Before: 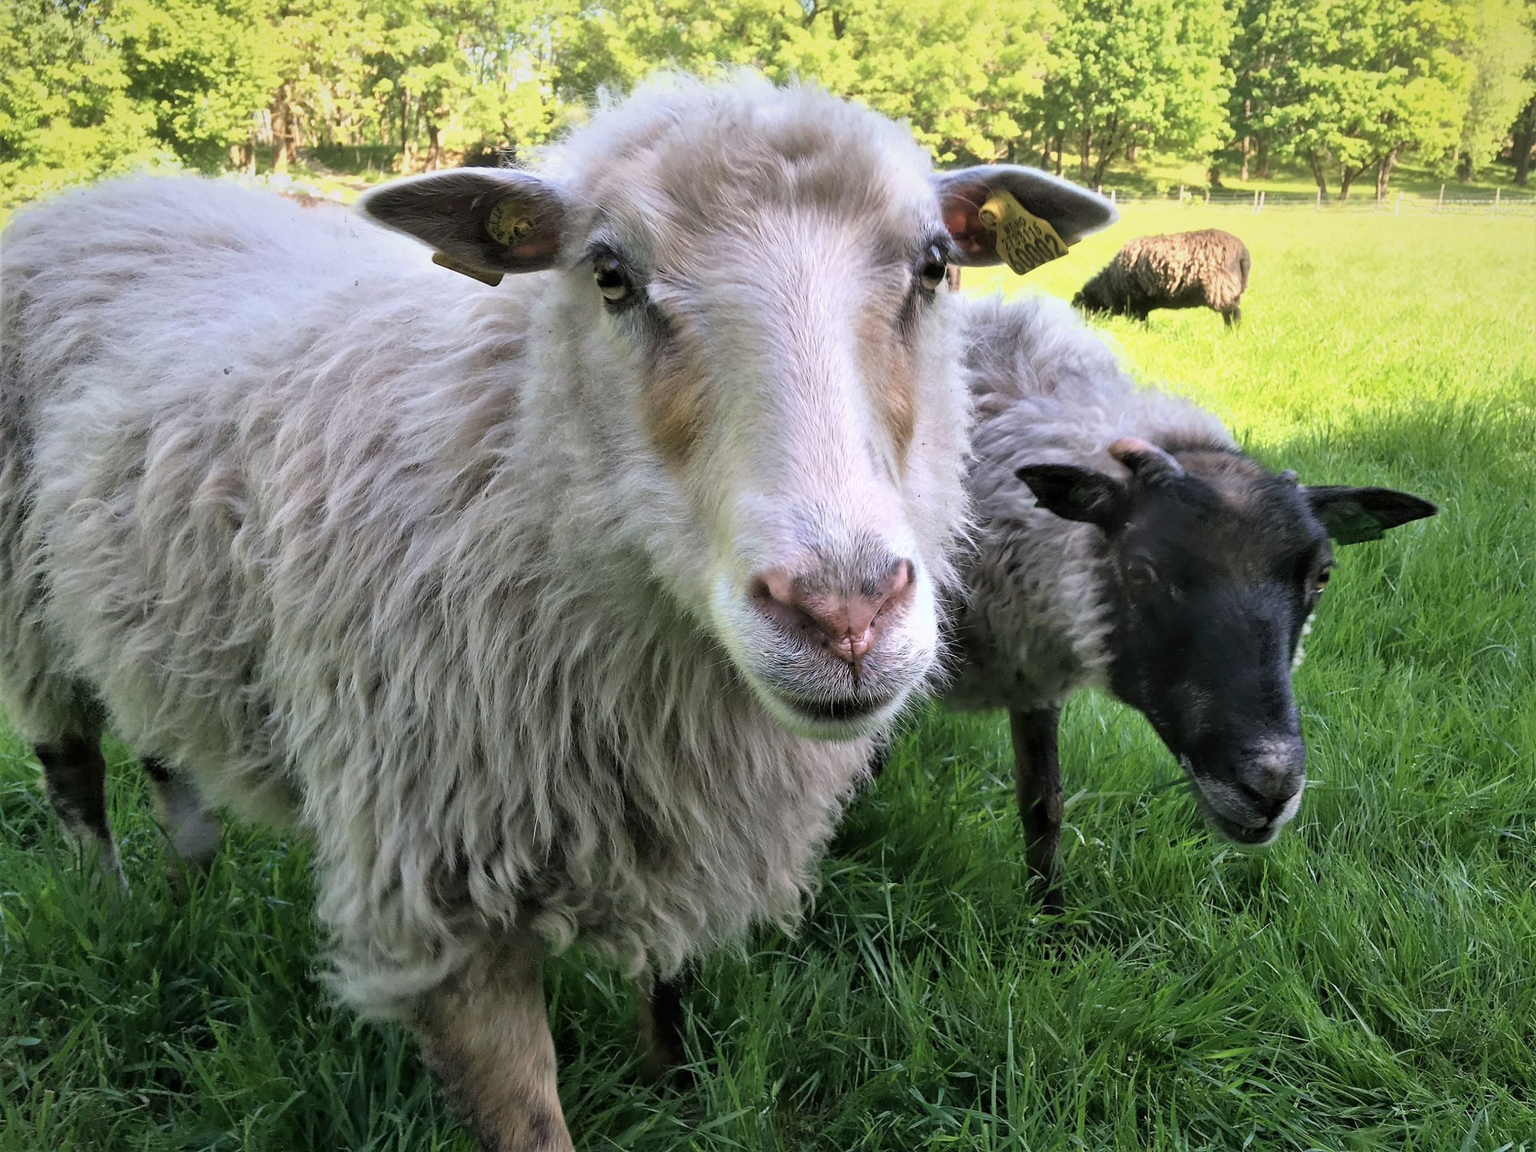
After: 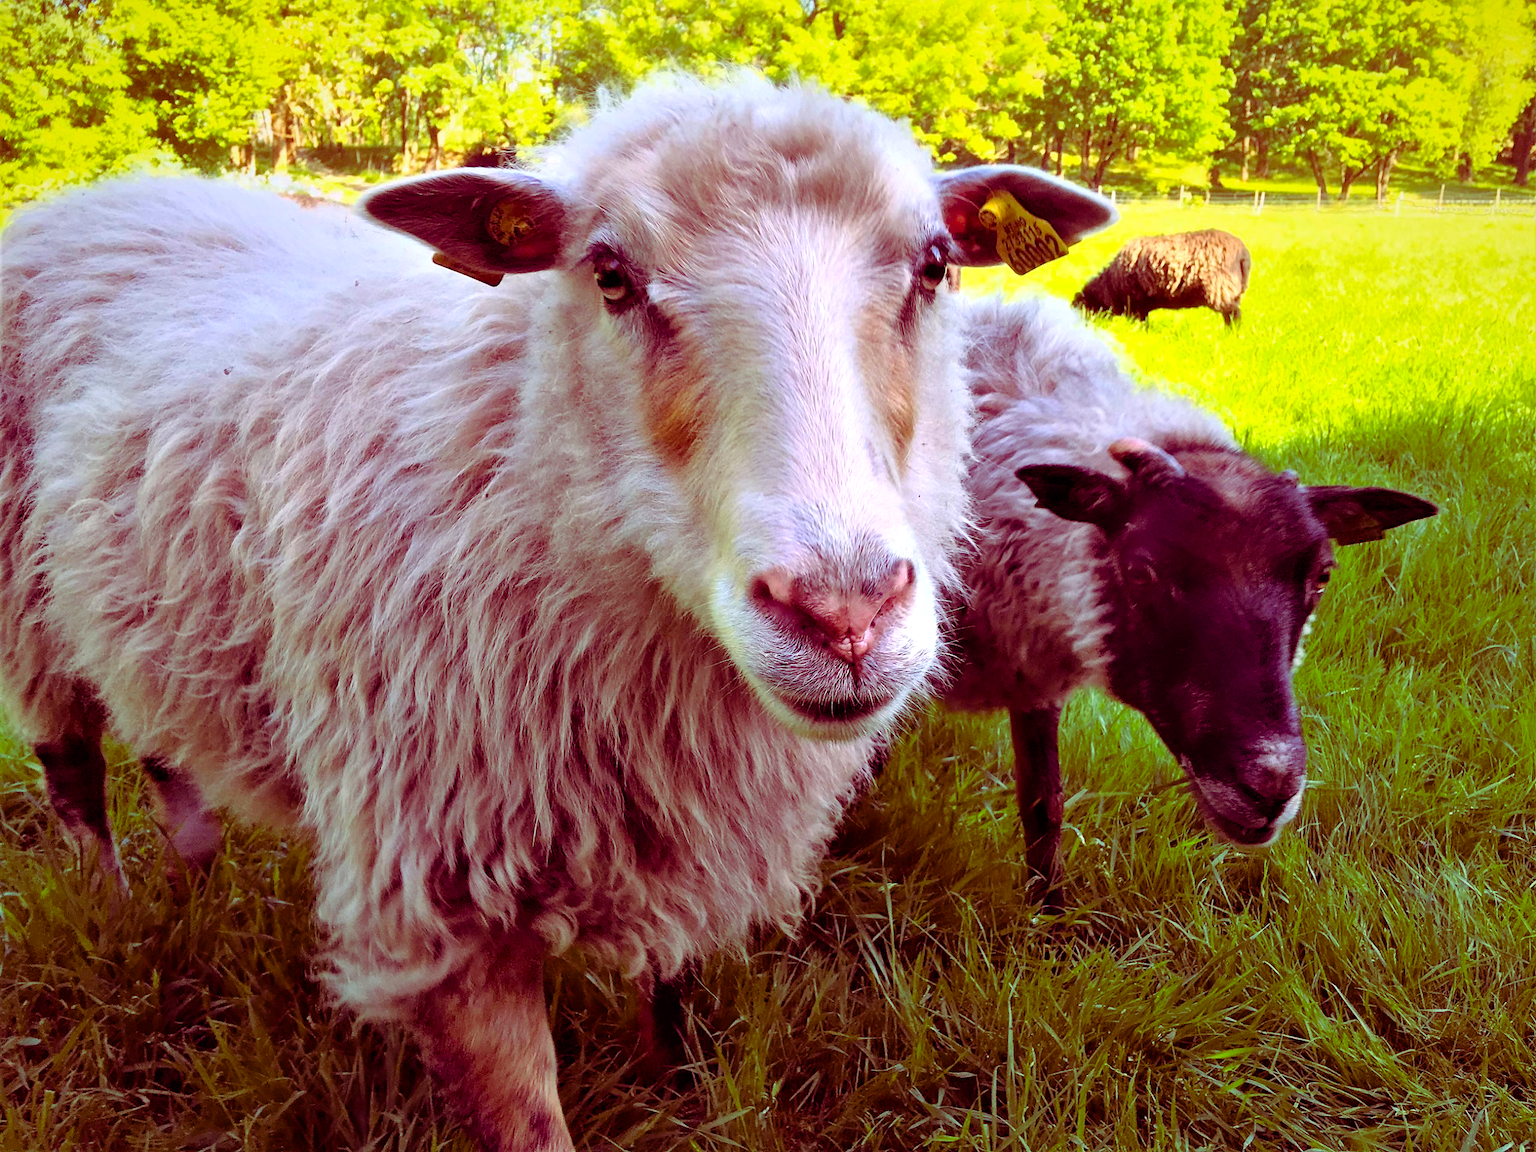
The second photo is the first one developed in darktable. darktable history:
exposure: exposure 0.201 EV, compensate exposure bias true, compensate highlight preservation false
color balance rgb: shadows lift › luminance -18.607%, shadows lift › chroma 35.398%, linear chroma grading › global chroma 15.617%, perceptual saturation grading › global saturation 25.871%, global vibrance 20%
